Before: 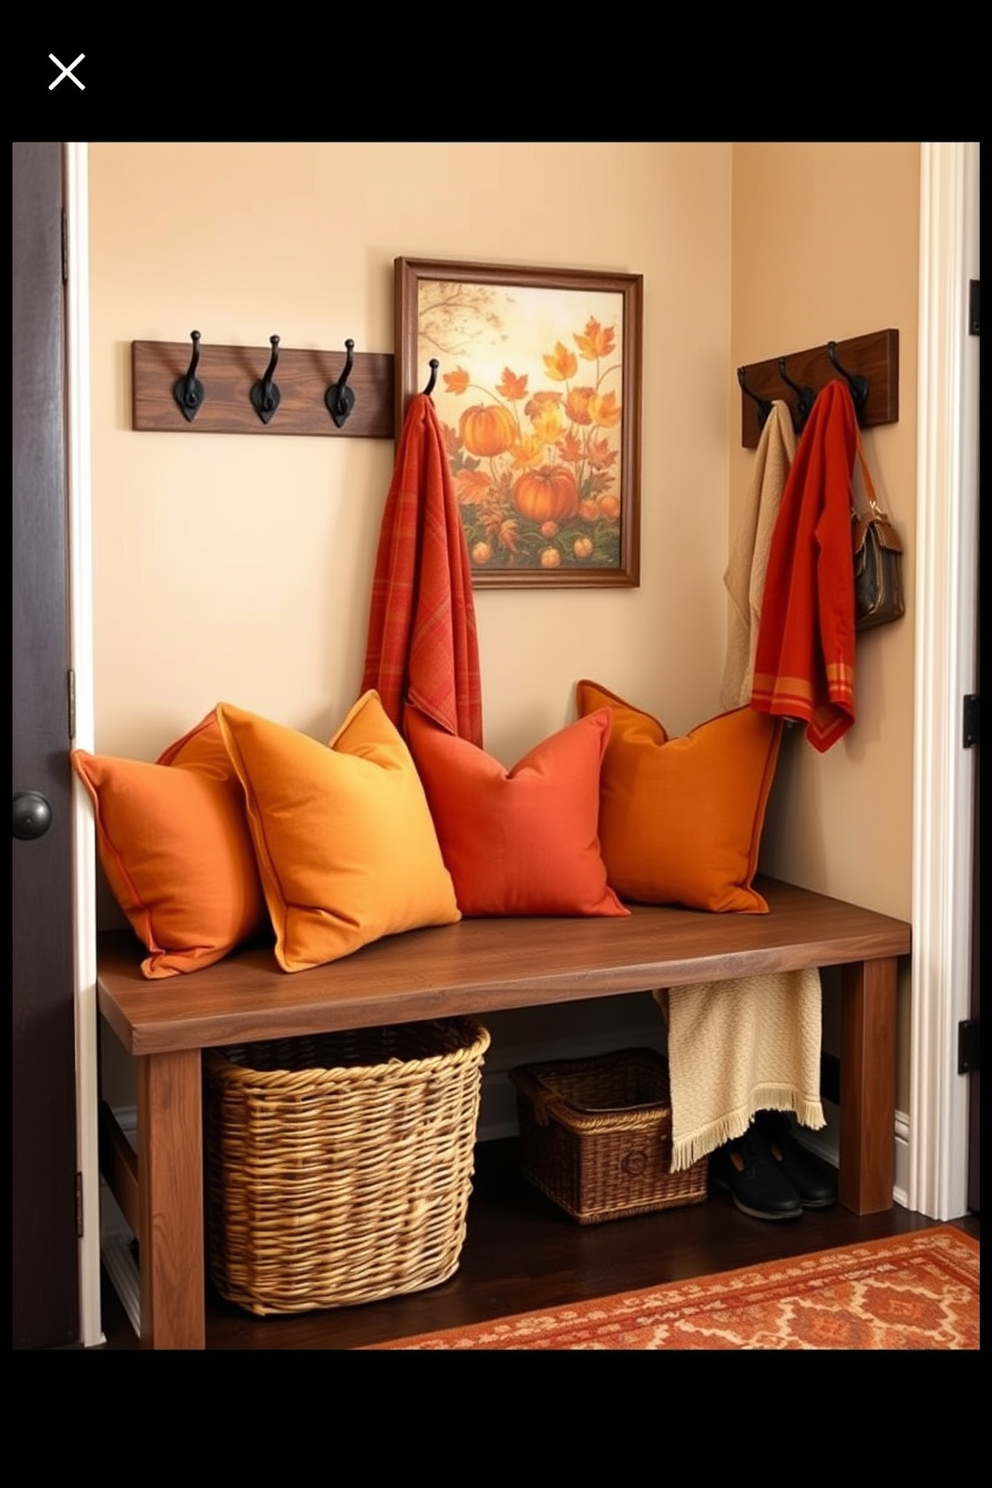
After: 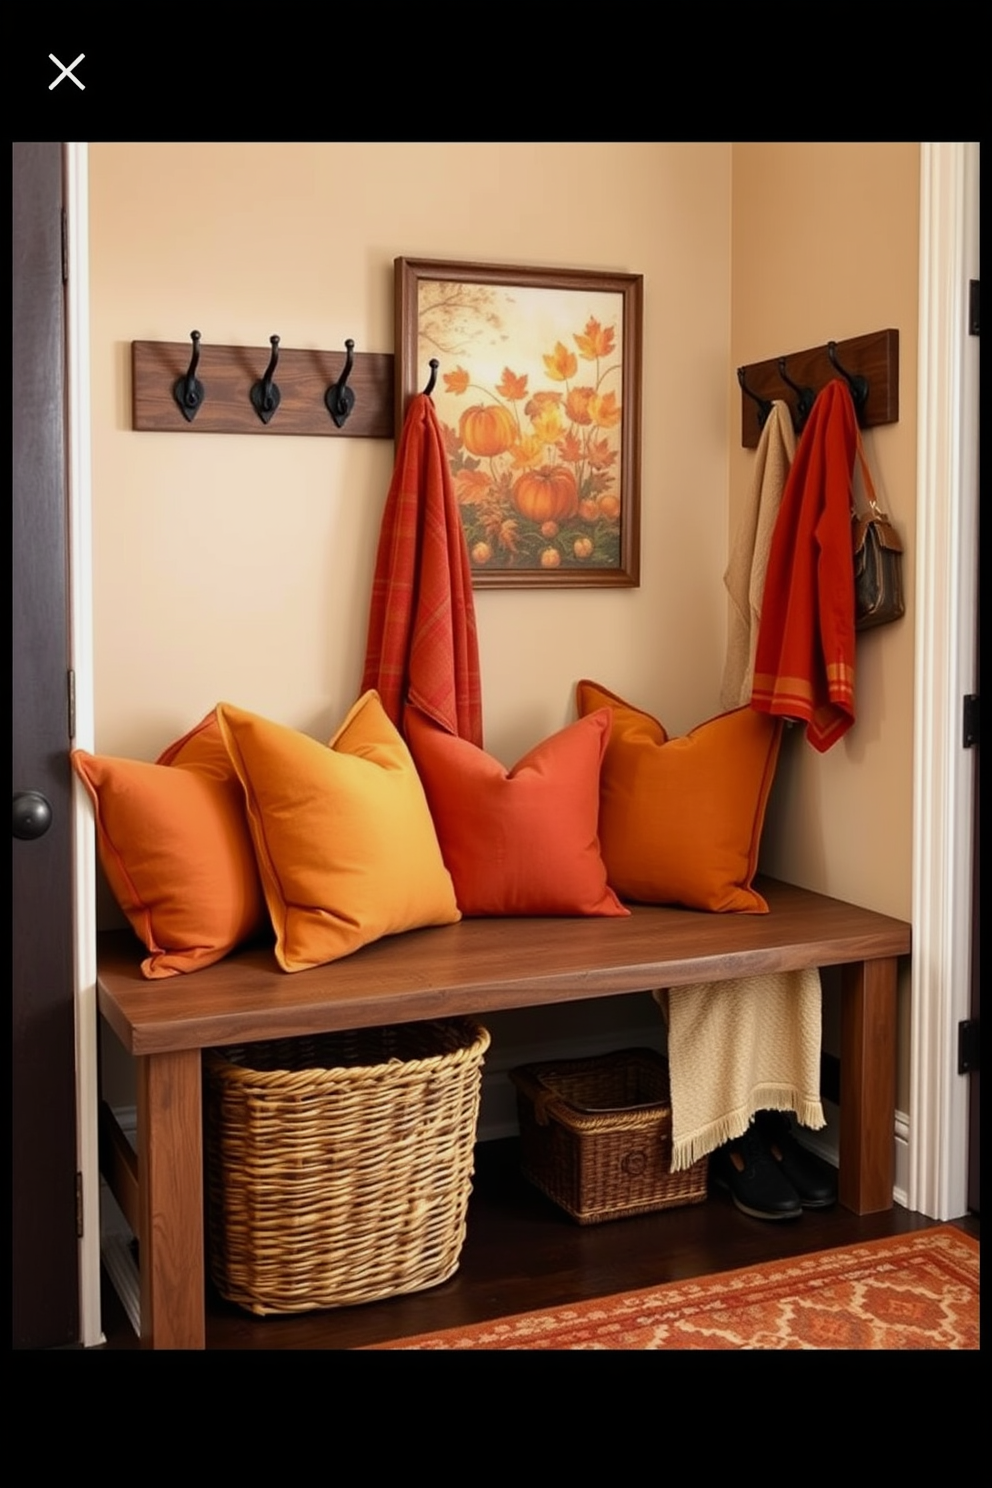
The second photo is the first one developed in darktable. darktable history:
exposure: exposure -0.215 EV, compensate highlight preservation false
